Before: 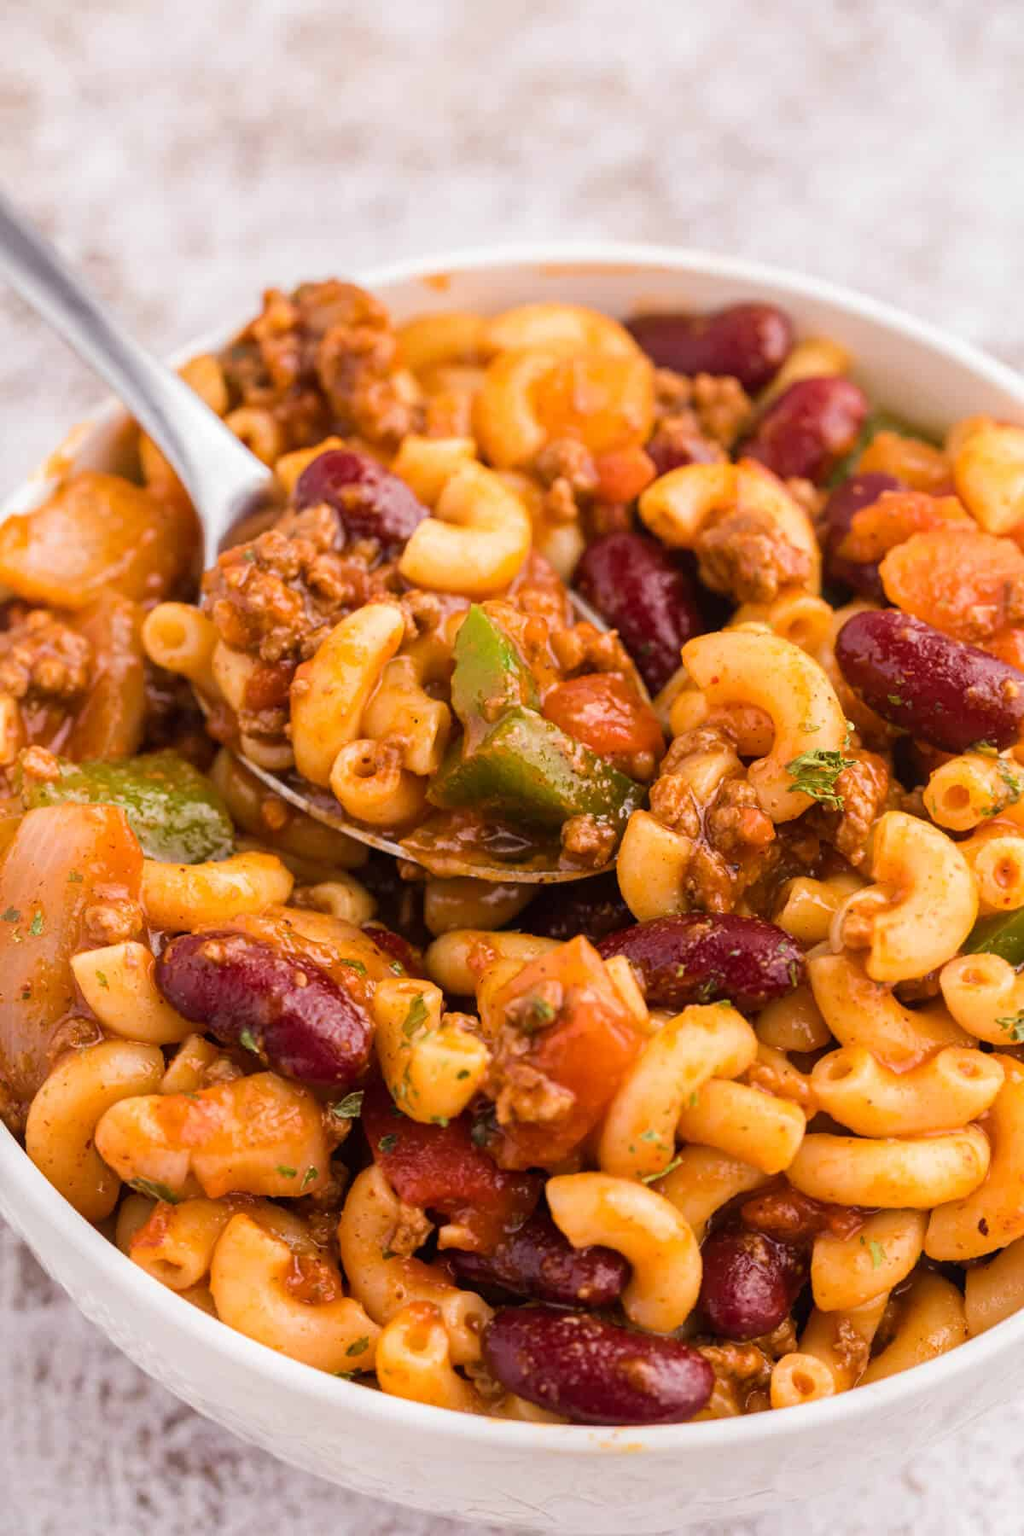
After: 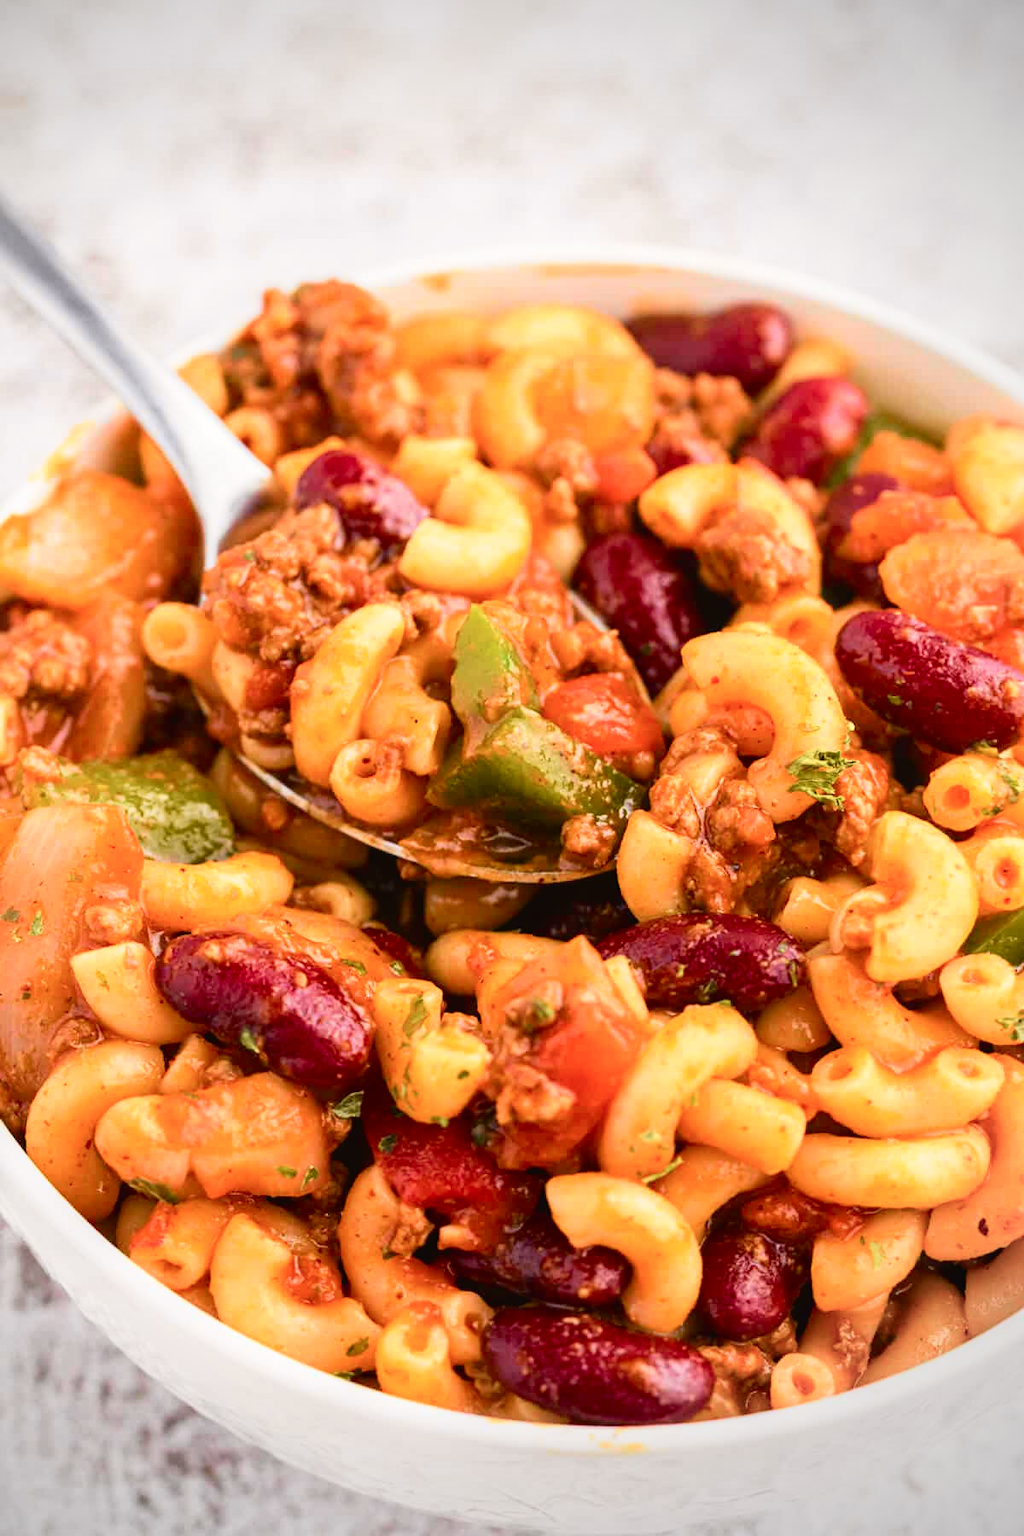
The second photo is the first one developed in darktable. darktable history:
vignetting: center (-0.15, 0.013)
tone curve: curves: ch0 [(0, 0.024) (0.049, 0.038) (0.176, 0.162) (0.311, 0.337) (0.416, 0.471) (0.565, 0.658) (0.817, 0.911) (1, 1)]; ch1 [(0, 0) (0.339, 0.358) (0.445, 0.439) (0.476, 0.47) (0.504, 0.504) (0.53, 0.511) (0.557, 0.558) (0.627, 0.664) (0.728, 0.786) (1, 1)]; ch2 [(0, 0) (0.327, 0.324) (0.417, 0.44) (0.46, 0.453) (0.502, 0.504) (0.526, 0.52) (0.549, 0.561) (0.619, 0.657) (0.76, 0.765) (1, 1)], color space Lab, independent channels, preserve colors none
